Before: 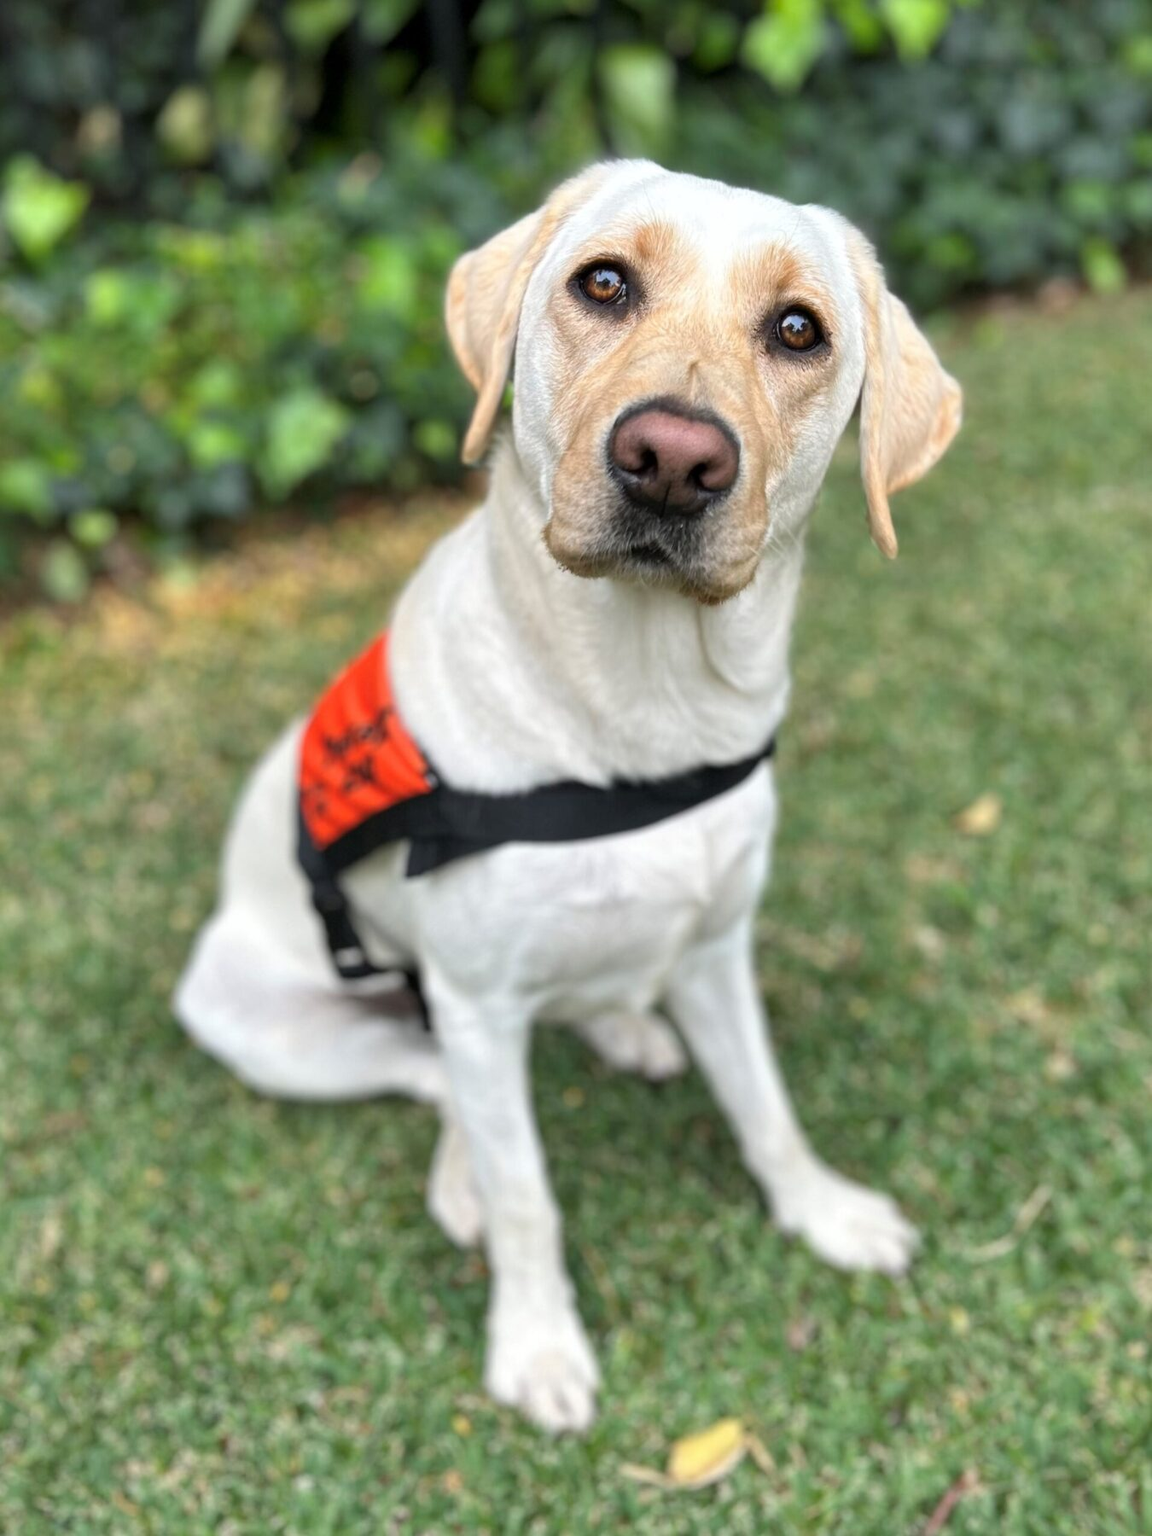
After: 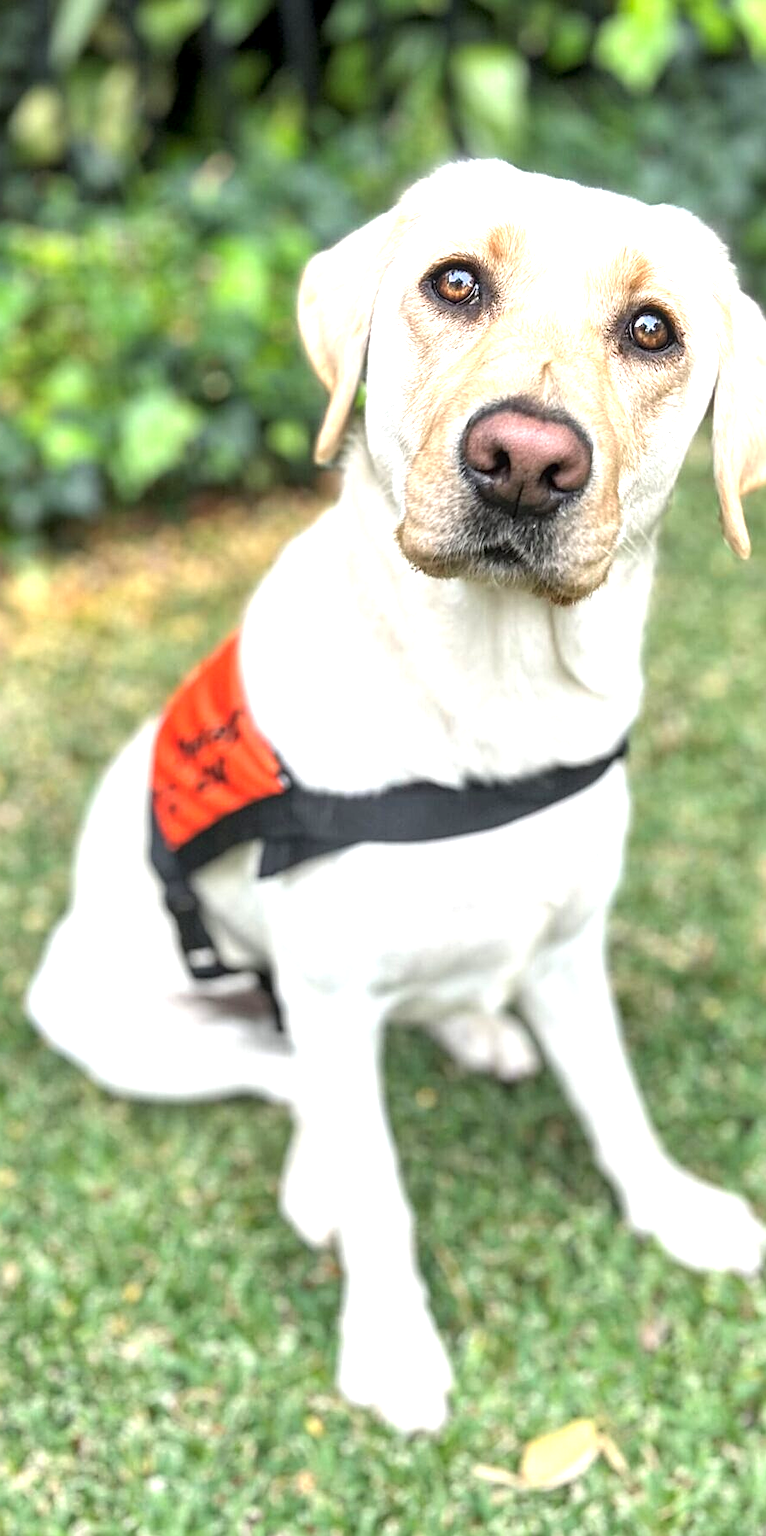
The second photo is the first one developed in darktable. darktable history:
crop and rotate: left 12.861%, right 20.575%
sharpen: on, module defaults
exposure: black level correction -0.001, exposure 0.91 EV, compensate highlight preservation false
local contrast: on, module defaults
